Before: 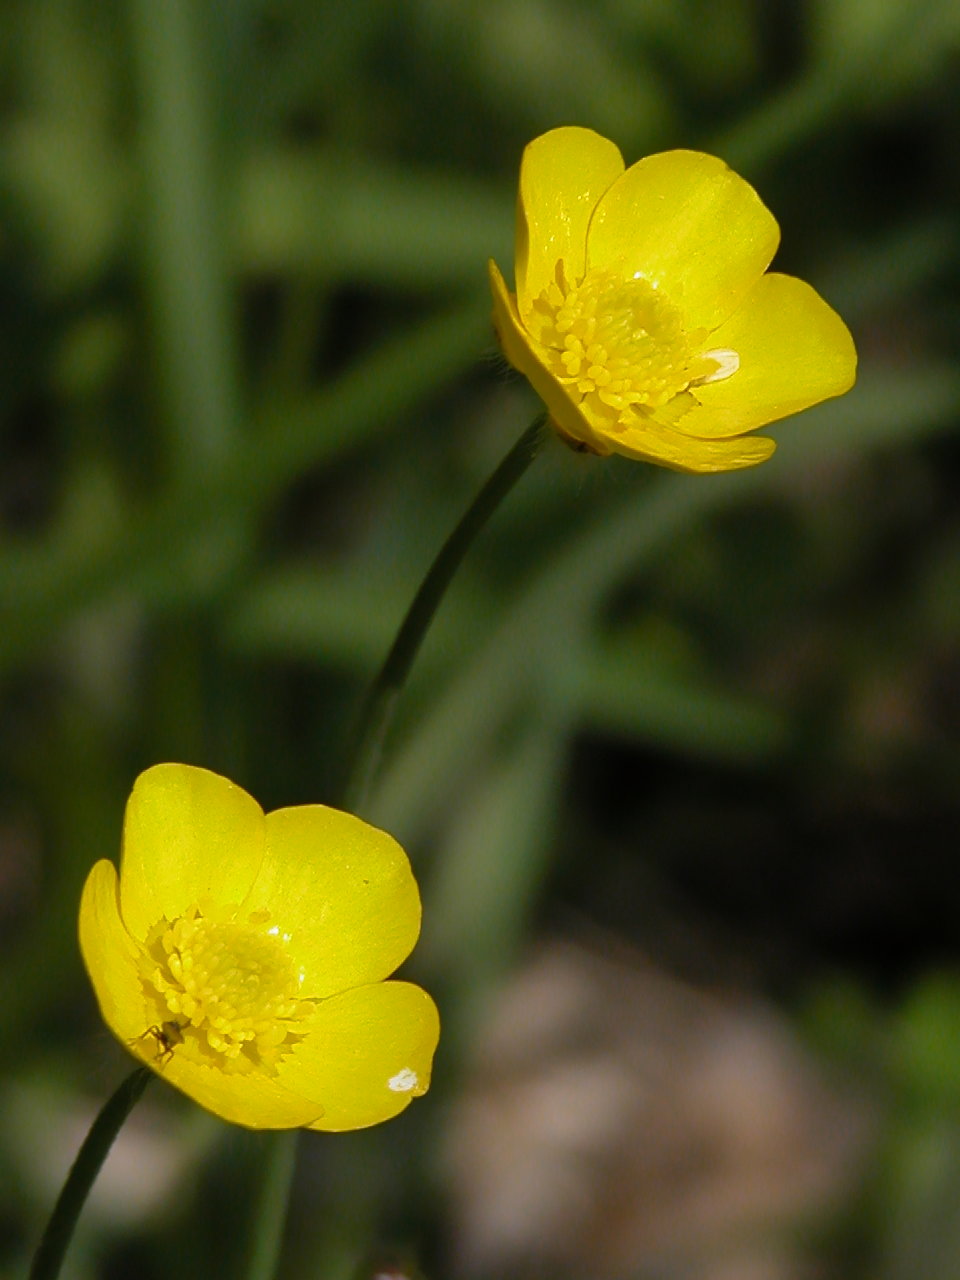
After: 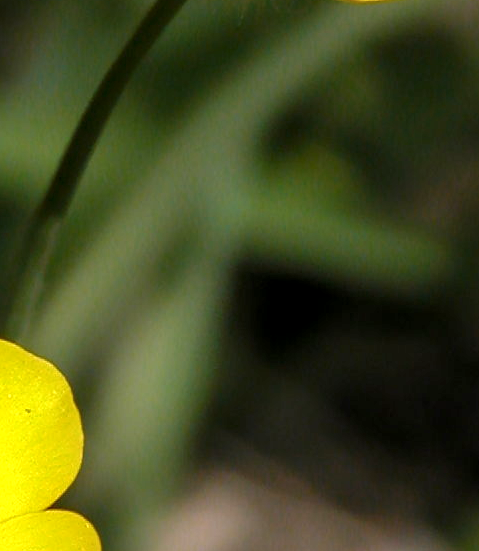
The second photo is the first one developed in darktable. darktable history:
crop: left 35.22%, top 36.863%, right 14.8%, bottom 20.066%
local contrast: detail 130%
exposure: black level correction 0, exposure 0.594 EV, compensate highlight preservation false
